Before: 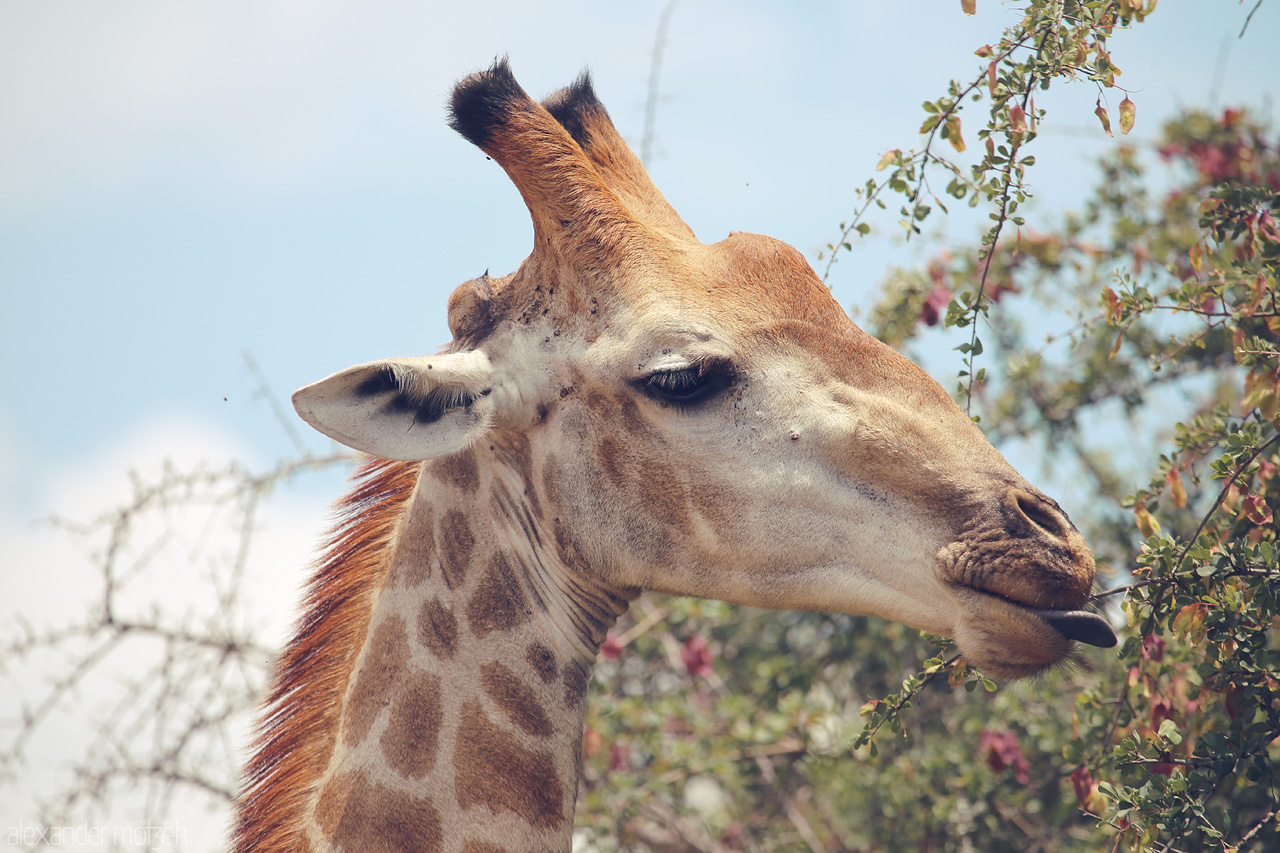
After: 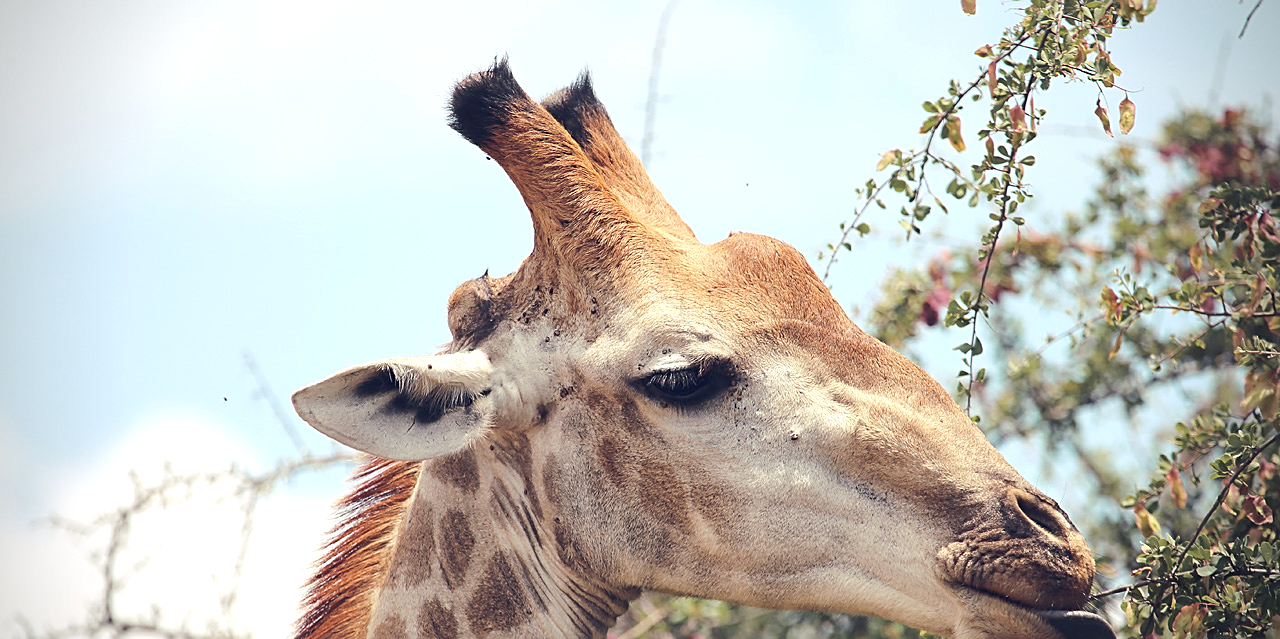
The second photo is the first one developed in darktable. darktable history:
crop: bottom 24.967%
vignetting: unbound false
tone equalizer: -8 EV -0.417 EV, -7 EV -0.389 EV, -6 EV -0.333 EV, -5 EV -0.222 EV, -3 EV 0.222 EV, -2 EV 0.333 EV, -1 EV 0.389 EV, +0 EV 0.417 EV, edges refinement/feathering 500, mask exposure compensation -1.57 EV, preserve details no
sharpen: on, module defaults
